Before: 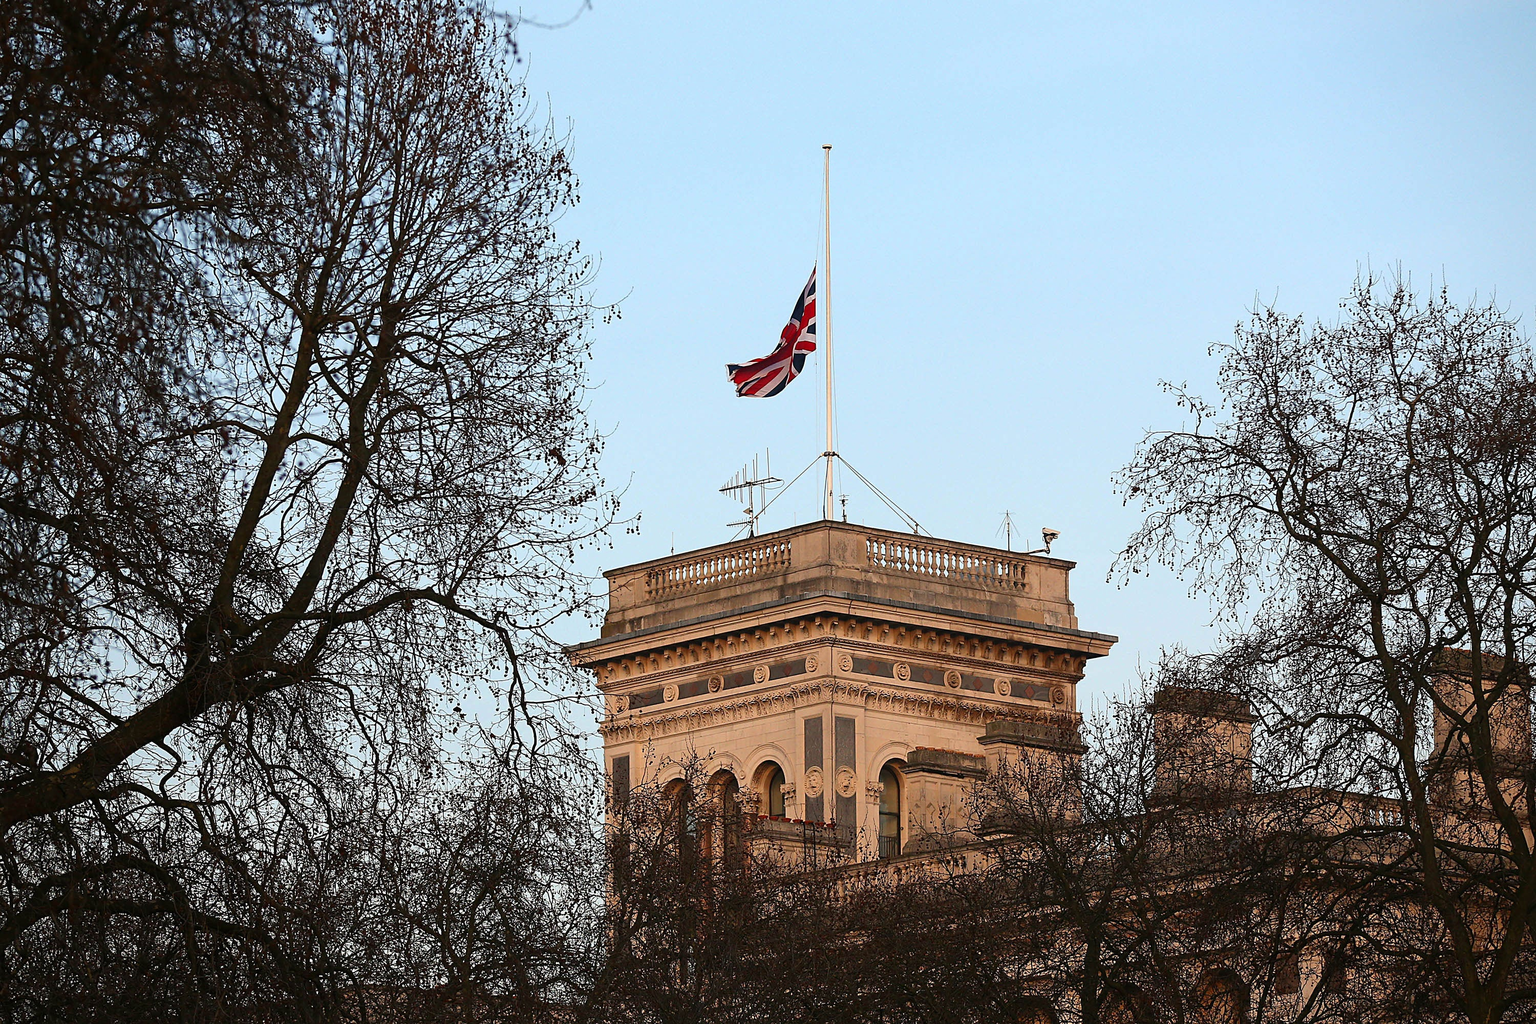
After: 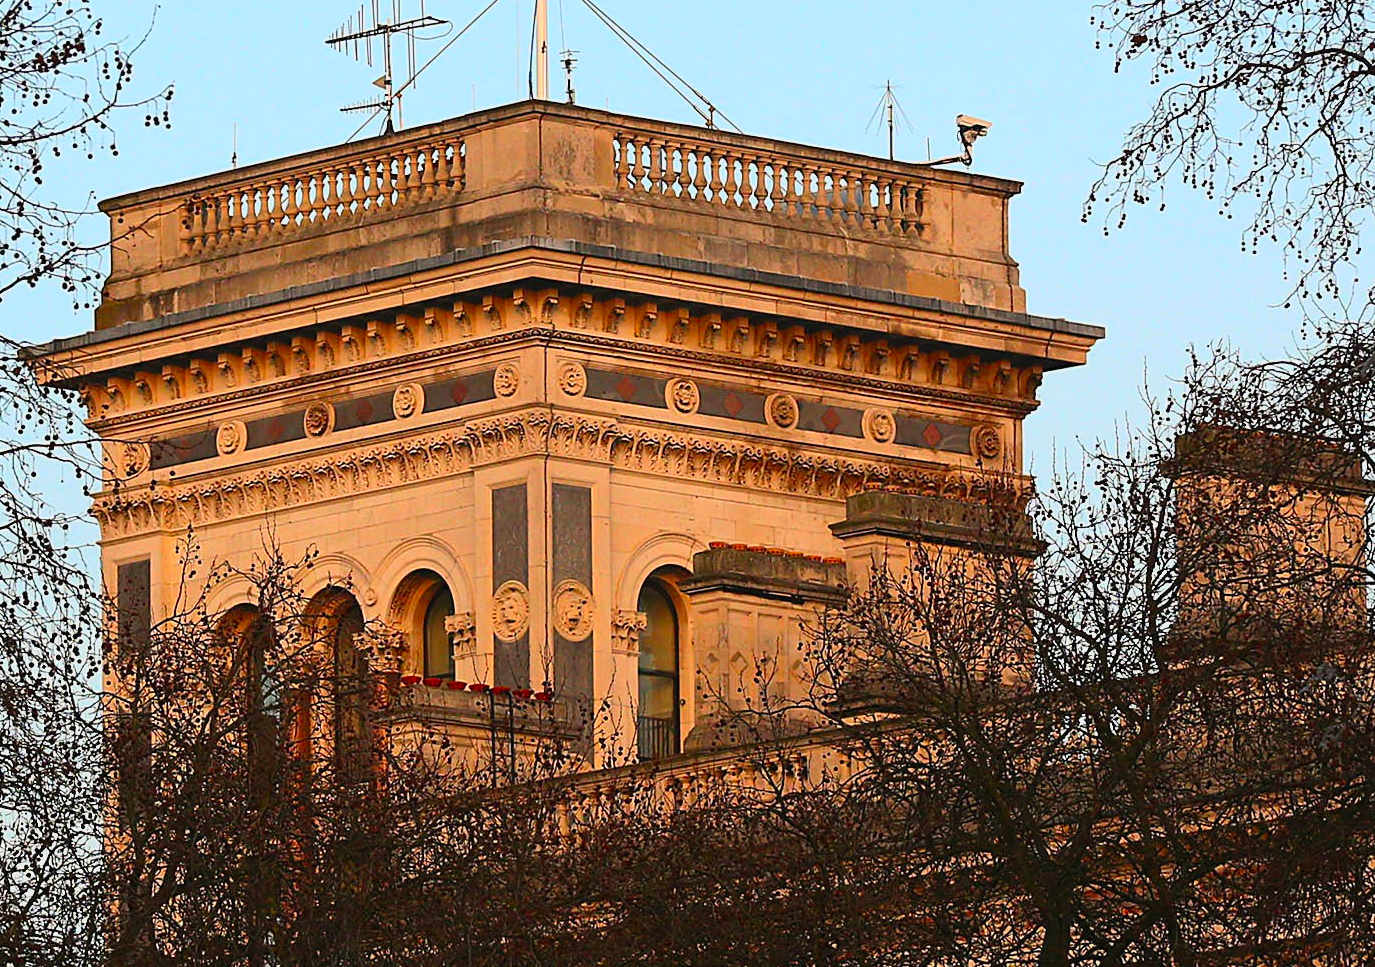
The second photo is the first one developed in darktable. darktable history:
exposure: exposure -0.36 EV, compensate highlight preservation false
crop: left 35.976%, top 45.819%, right 18.162%, bottom 5.807%
contrast brightness saturation: contrast 0.2, brightness 0.2, saturation 0.8
